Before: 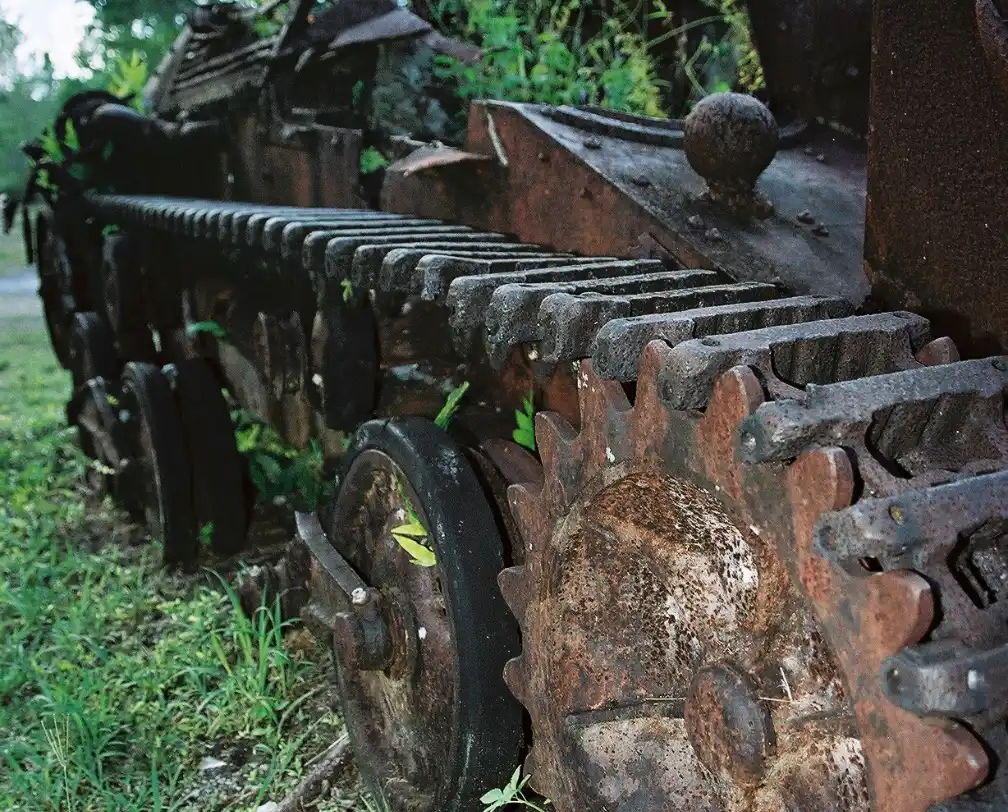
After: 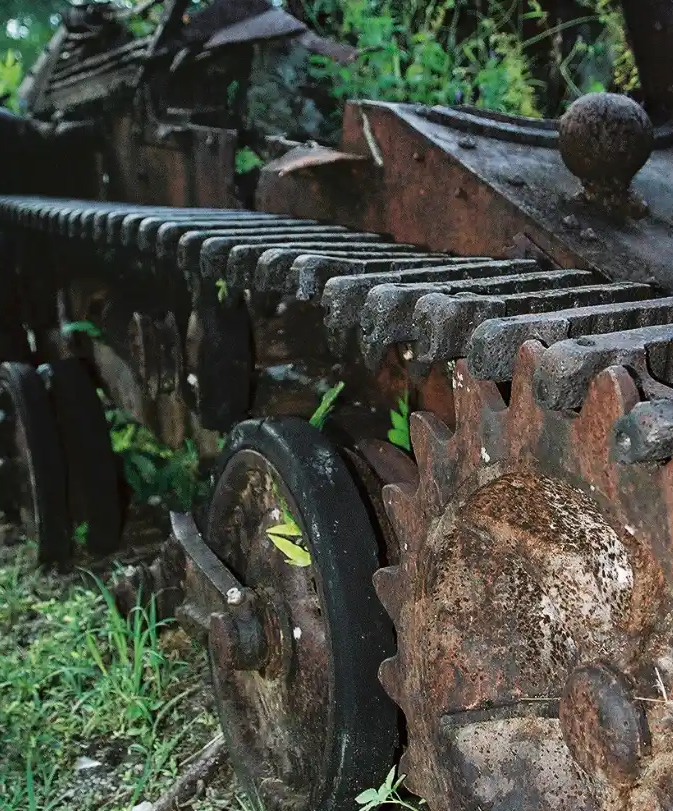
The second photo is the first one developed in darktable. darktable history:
crop and rotate: left 12.418%, right 20.735%
